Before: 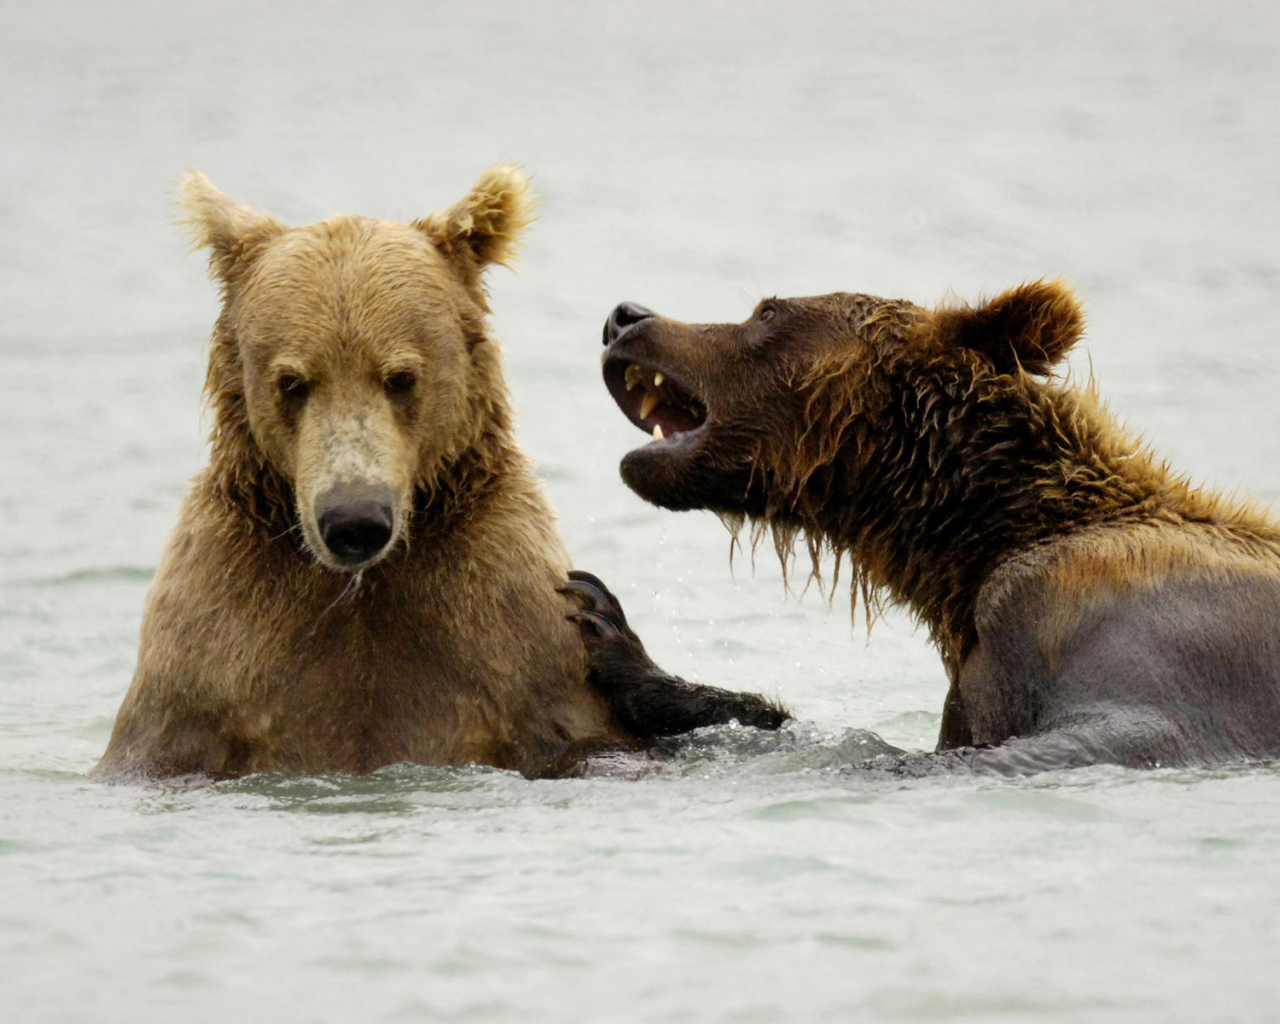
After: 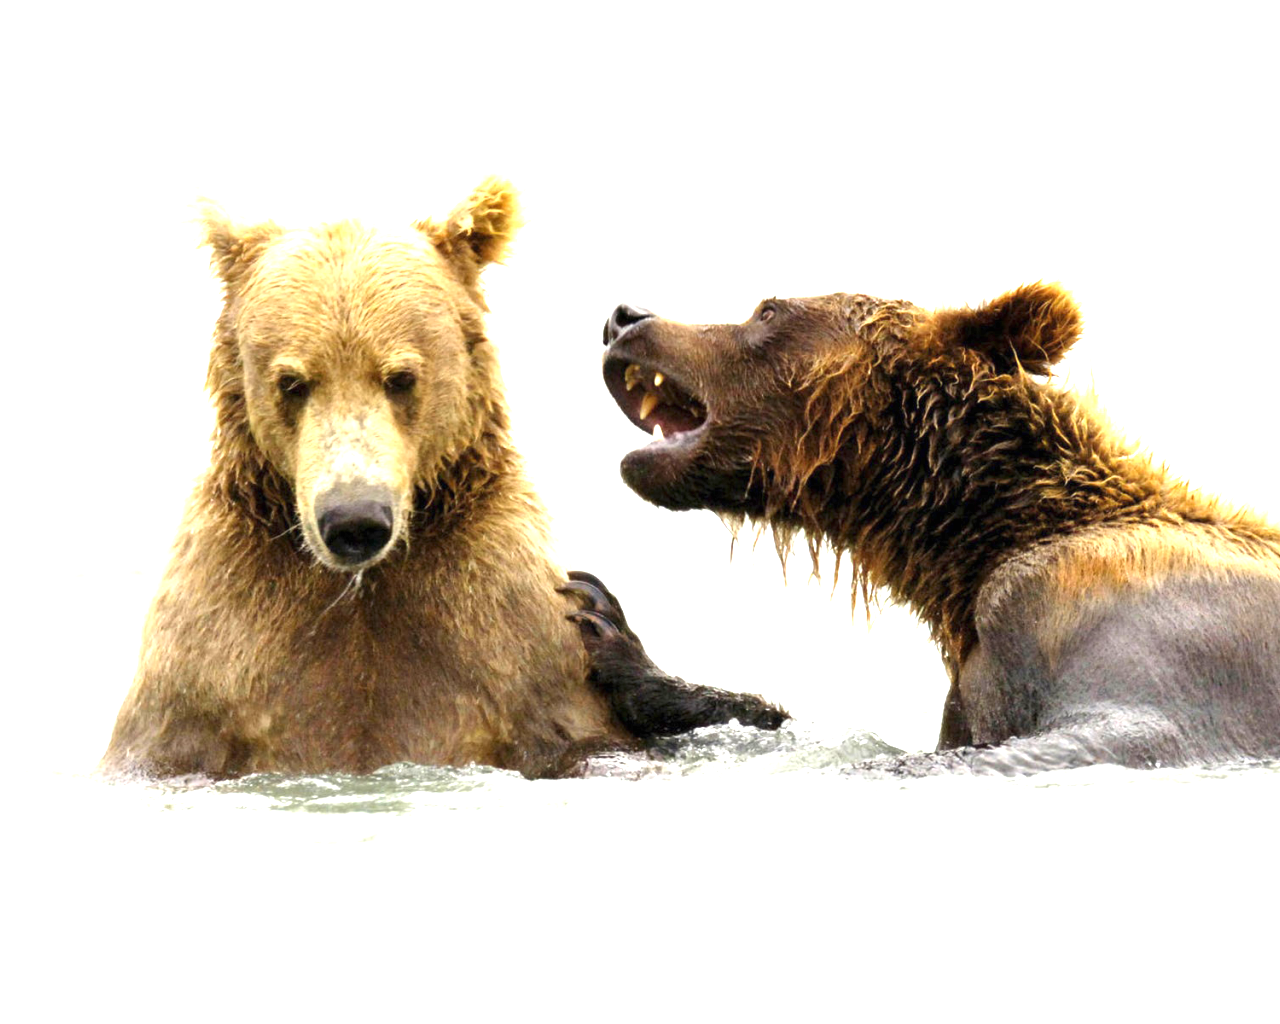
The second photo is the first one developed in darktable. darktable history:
exposure: black level correction 0, exposure 1.591 EV, compensate highlight preservation false
